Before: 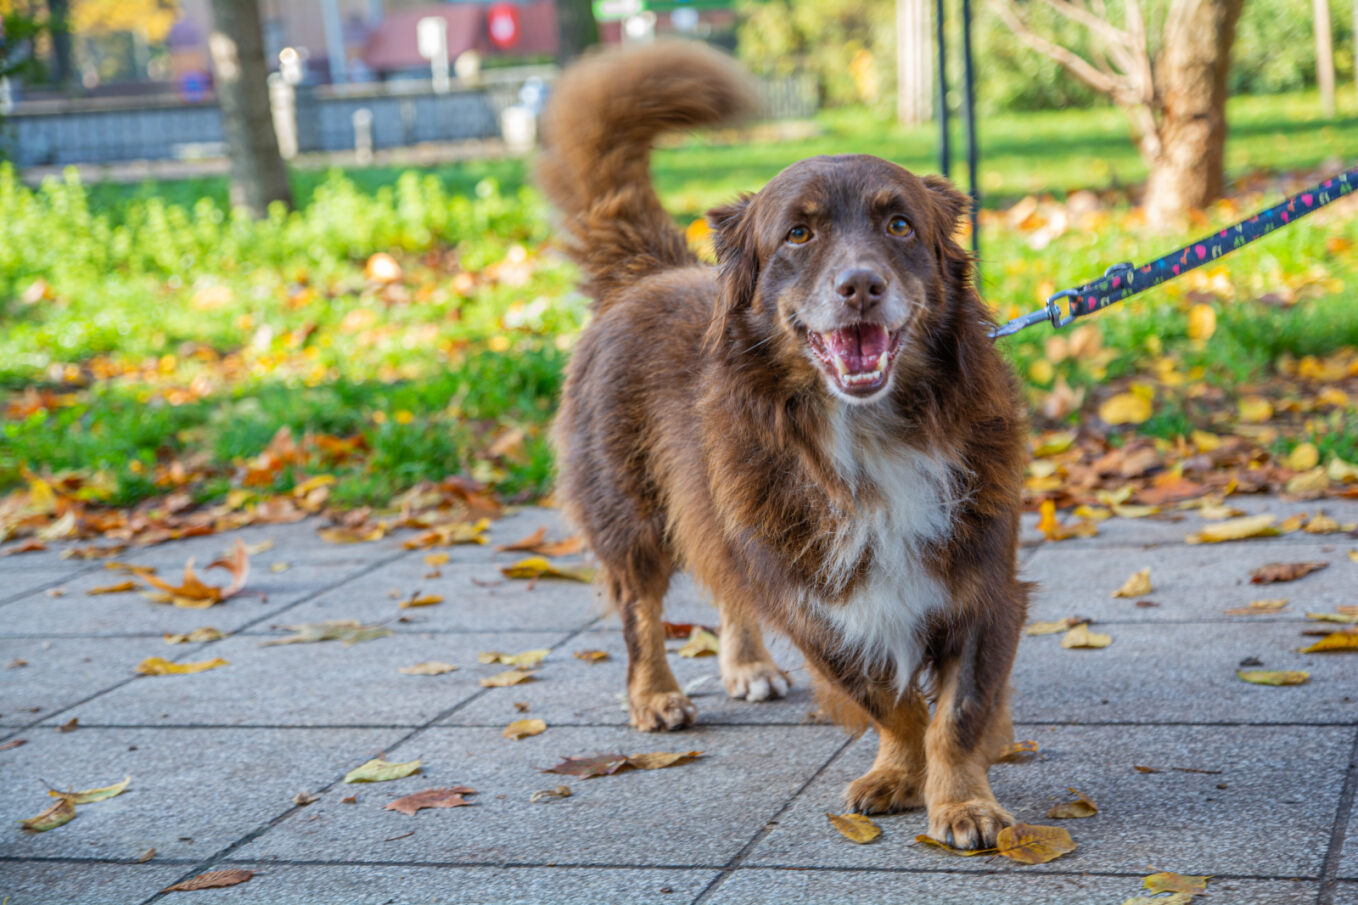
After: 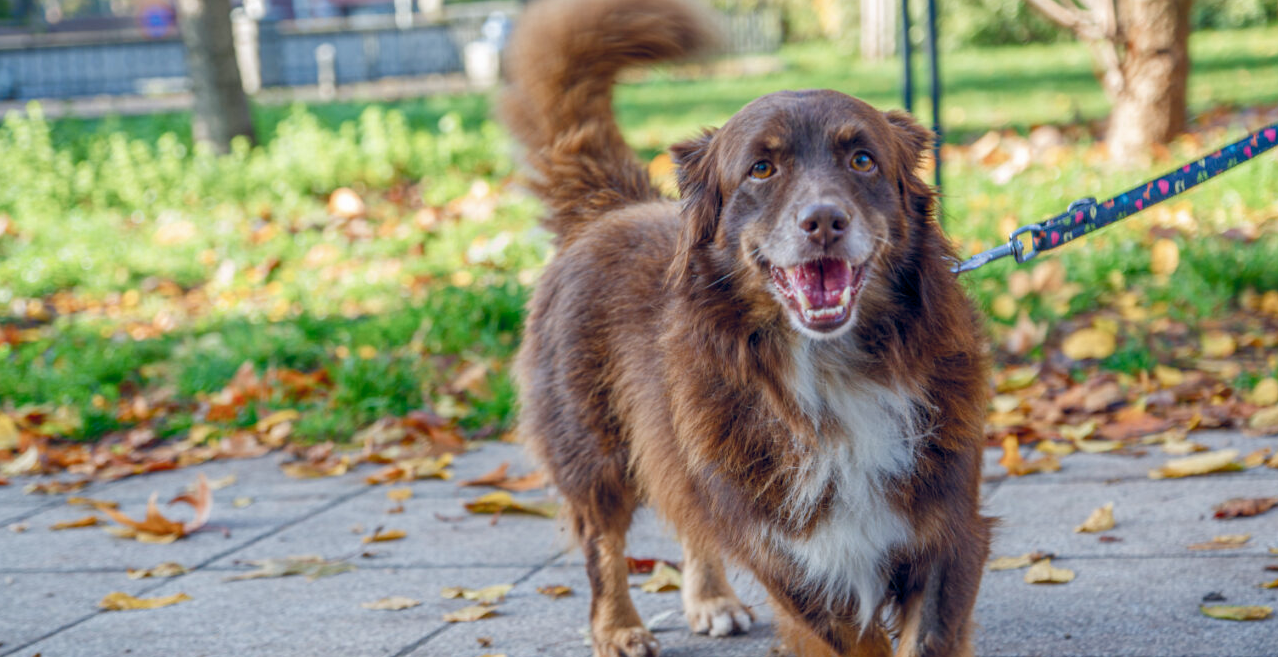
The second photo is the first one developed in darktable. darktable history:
crop: left 2.785%, top 7.202%, right 3.034%, bottom 20.135%
color balance rgb: global offset › chroma 0.127%, global offset › hue 253.74°, linear chroma grading › global chroma -15.854%, perceptual saturation grading › global saturation 25.298%, perceptual saturation grading › highlights -50.192%, perceptual saturation grading › shadows 30.671%, global vibrance 20%
